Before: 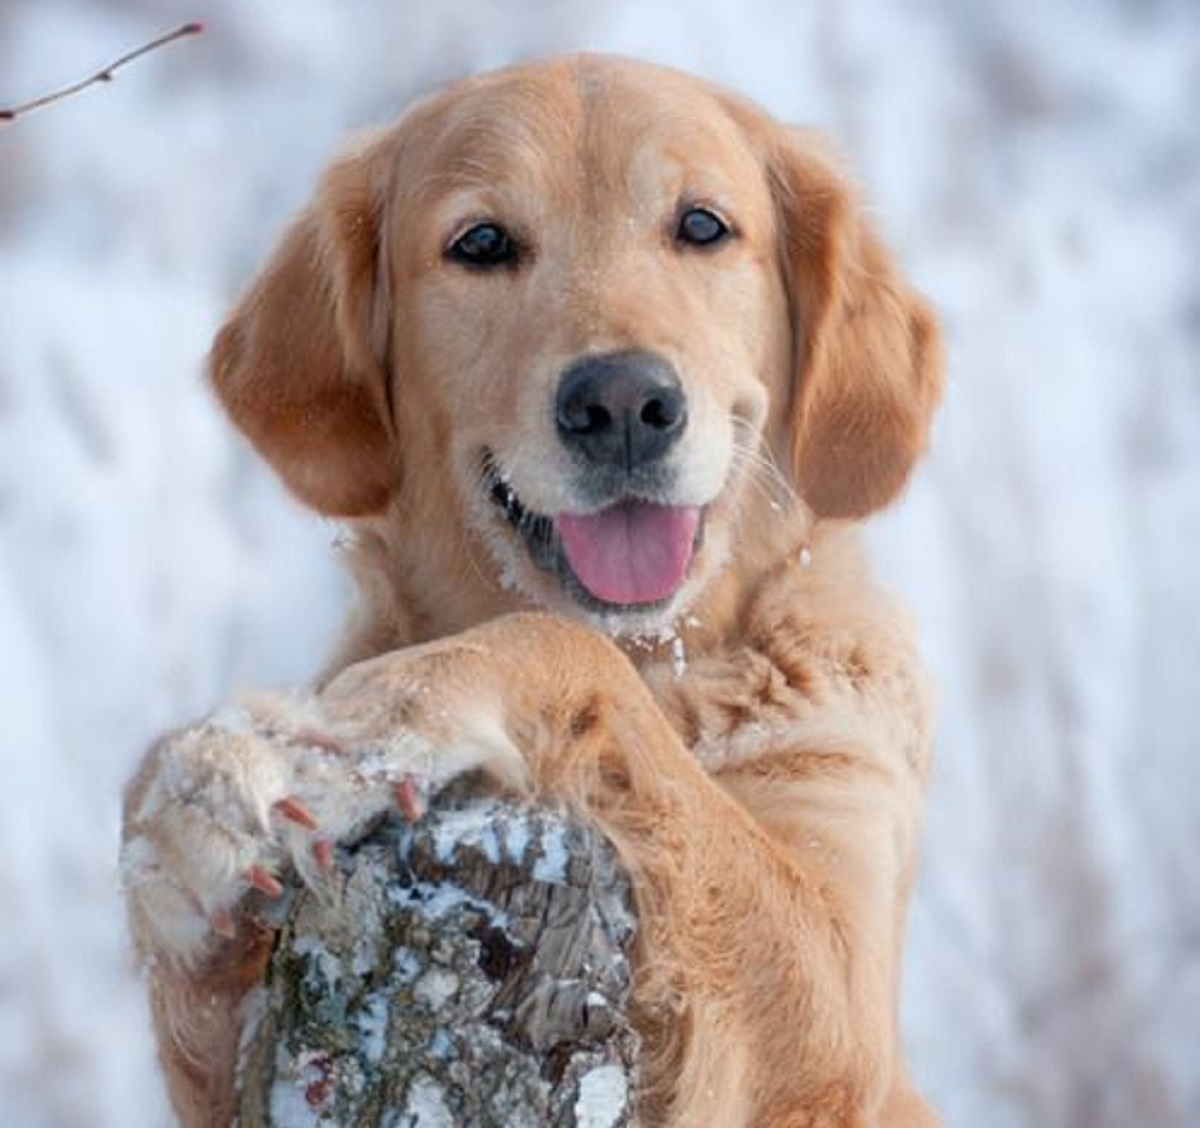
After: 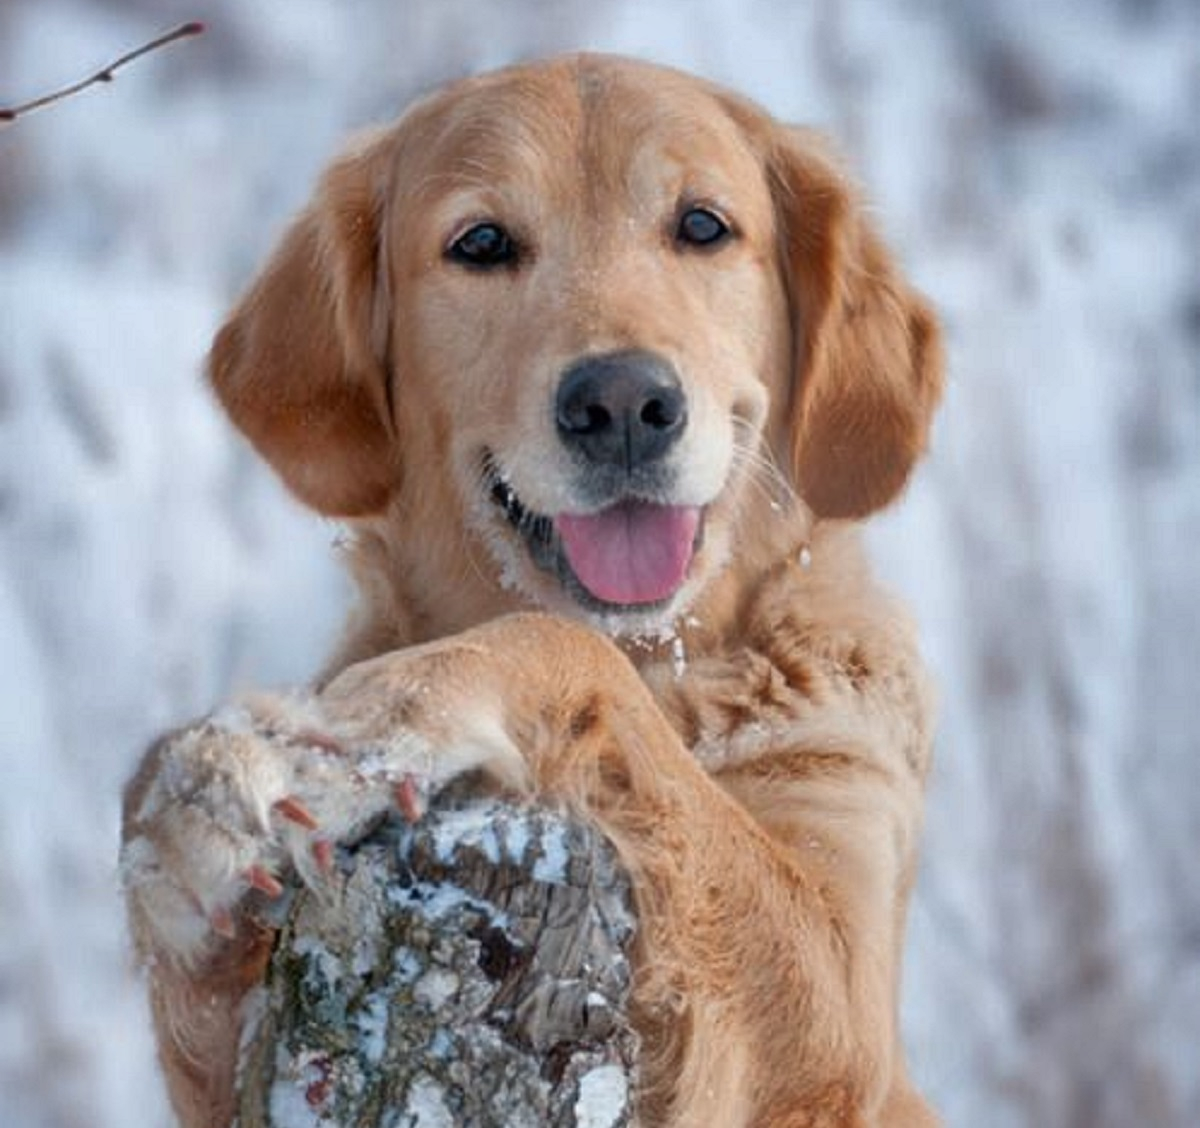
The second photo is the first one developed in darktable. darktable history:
shadows and highlights: shadows 61.14, highlights -60.3, soften with gaussian
